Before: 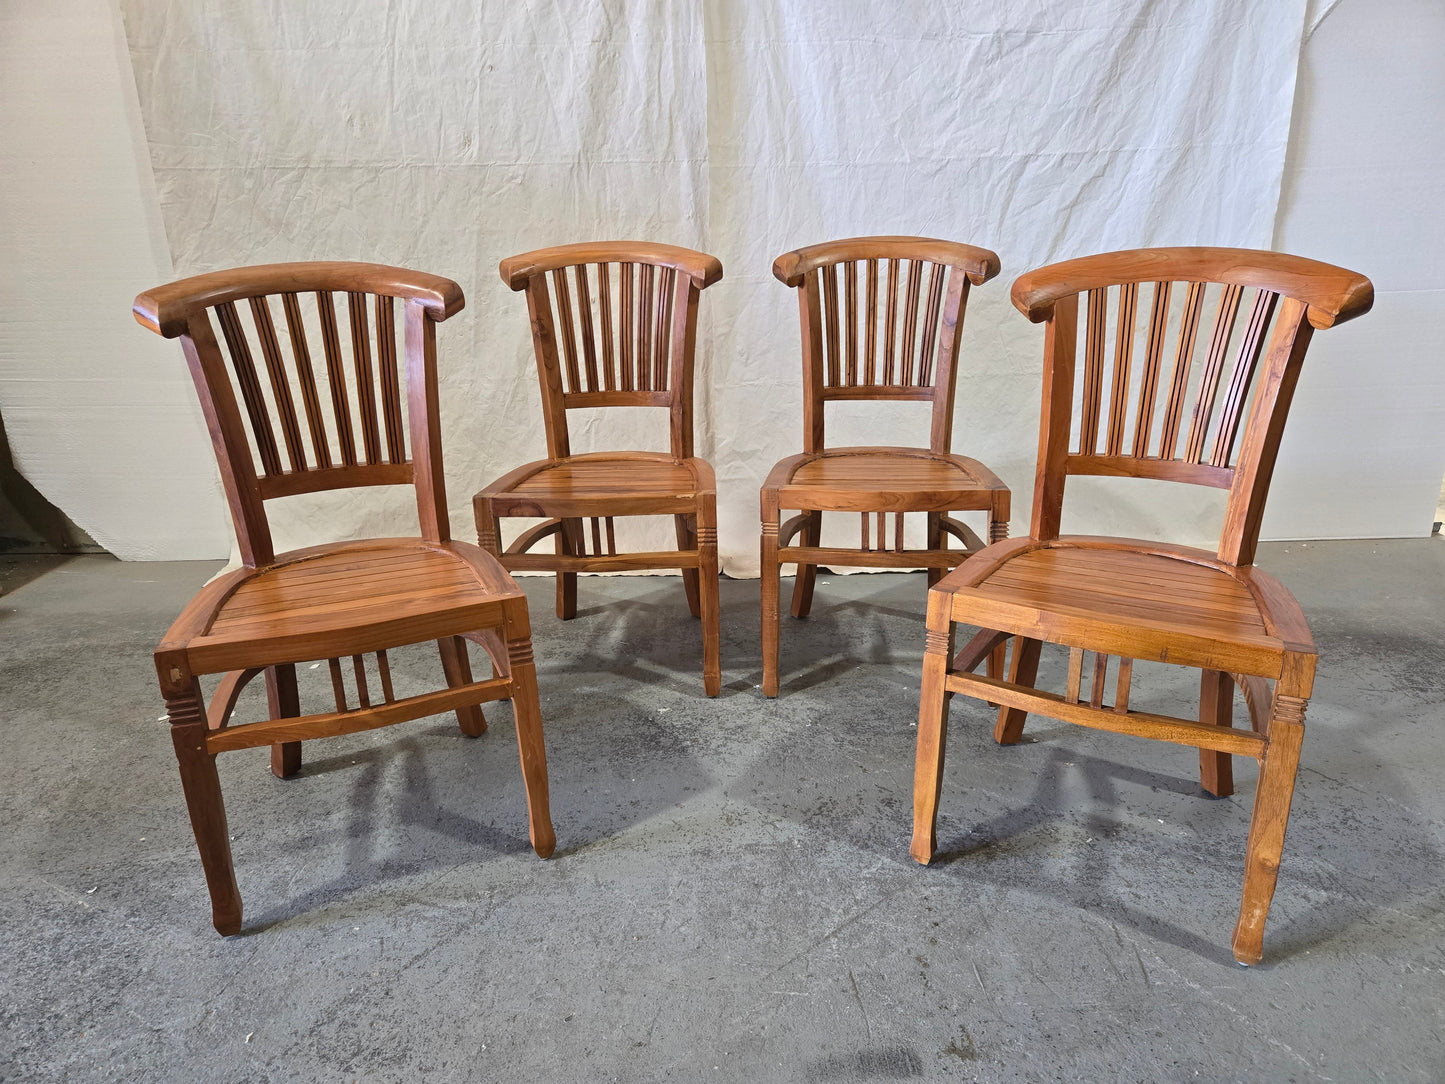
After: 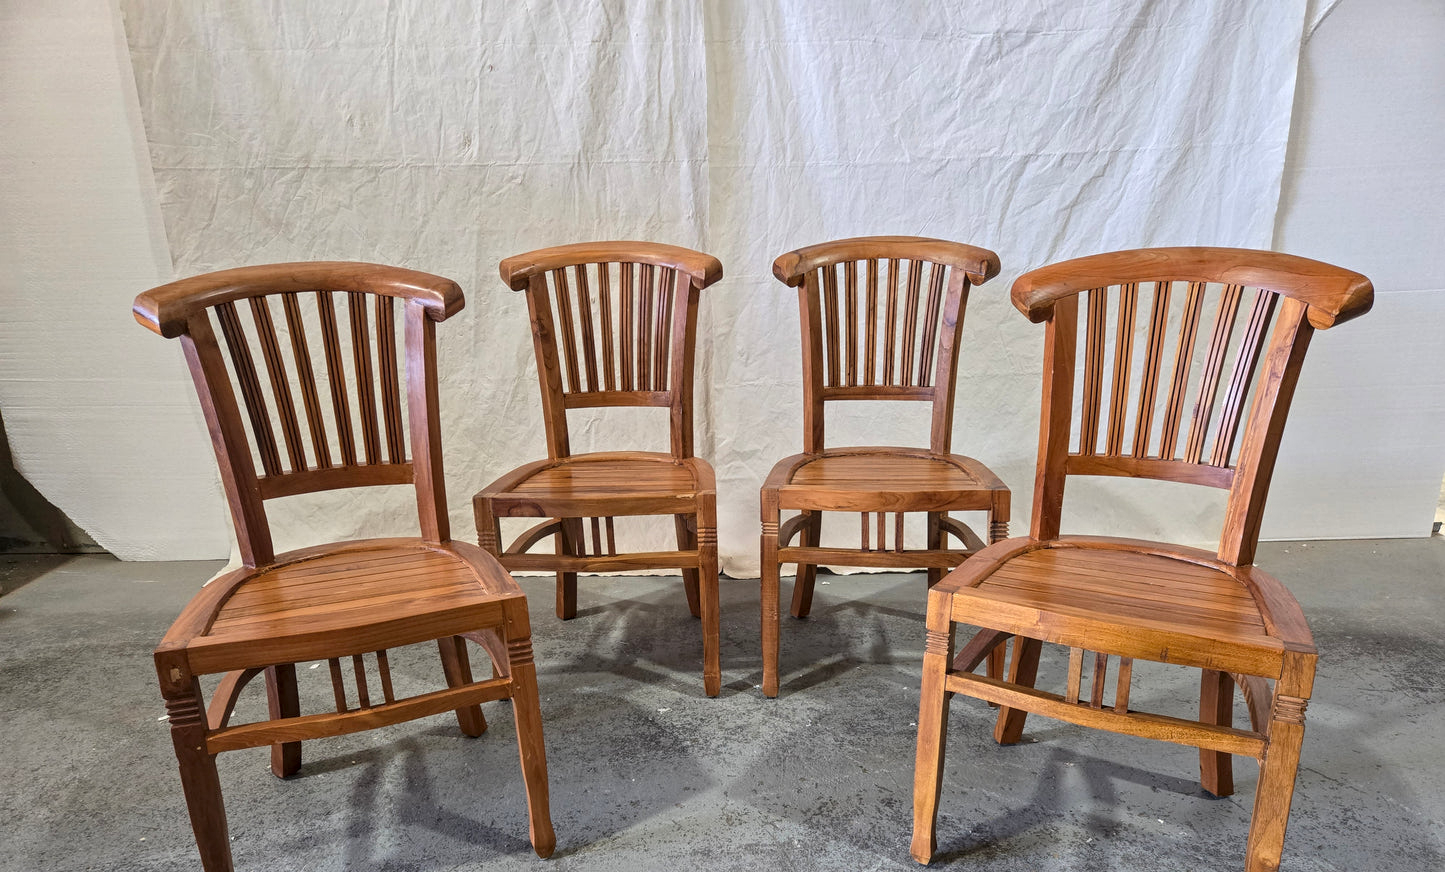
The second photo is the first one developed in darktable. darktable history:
local contrast: on, module defaults
crop: bottom 19.527%
